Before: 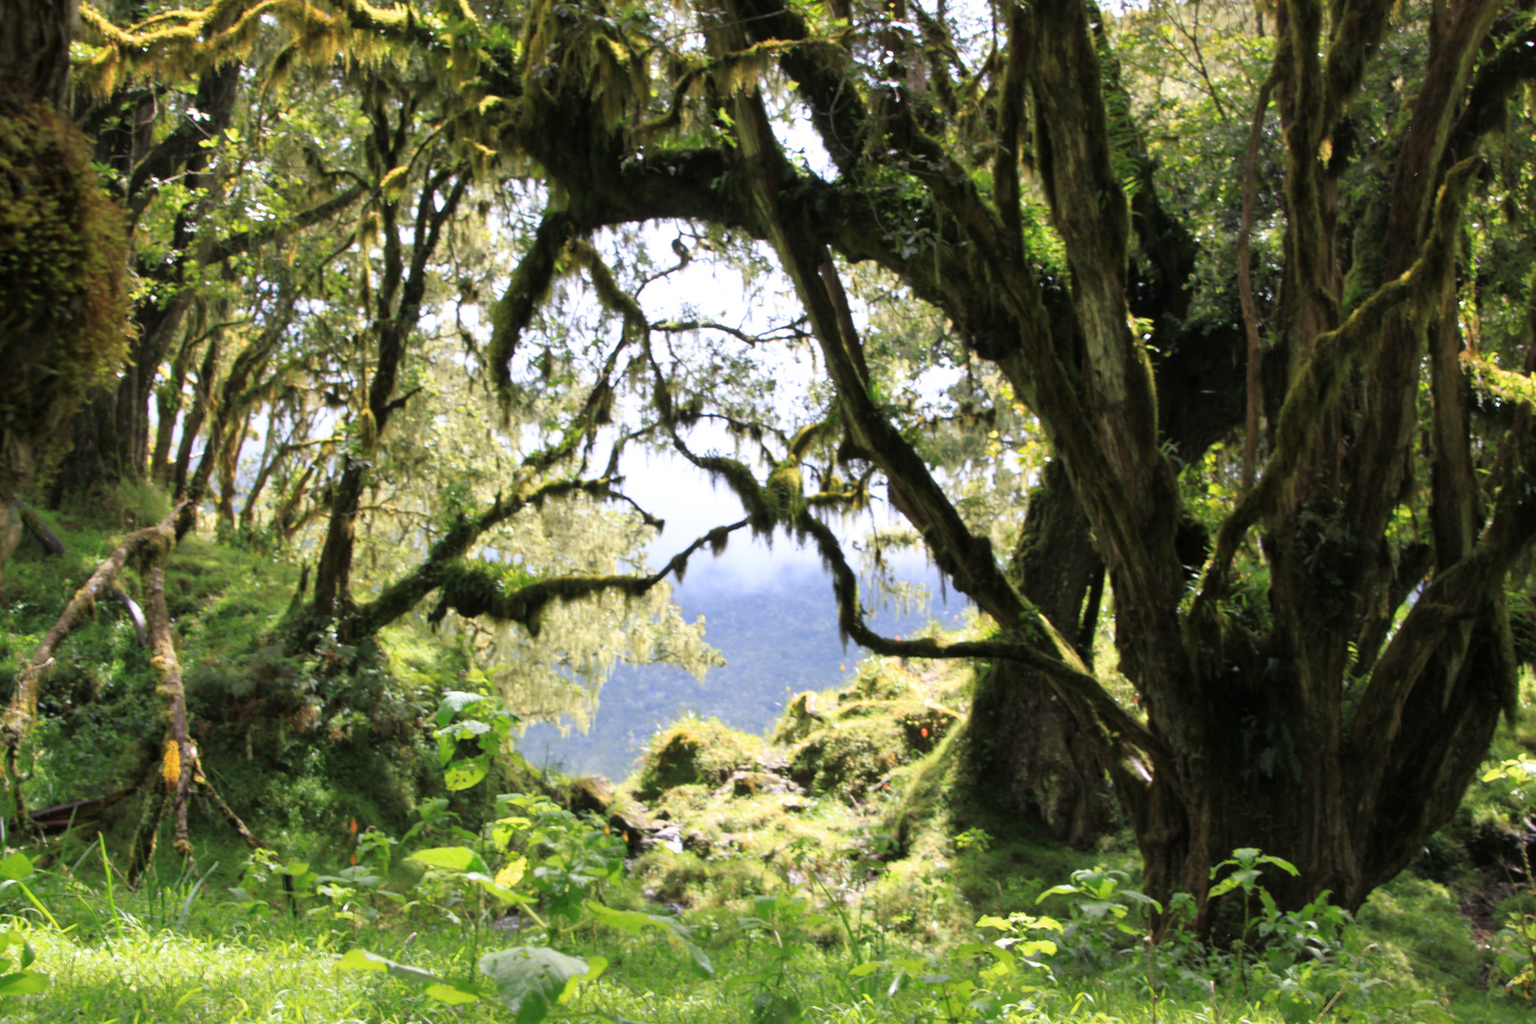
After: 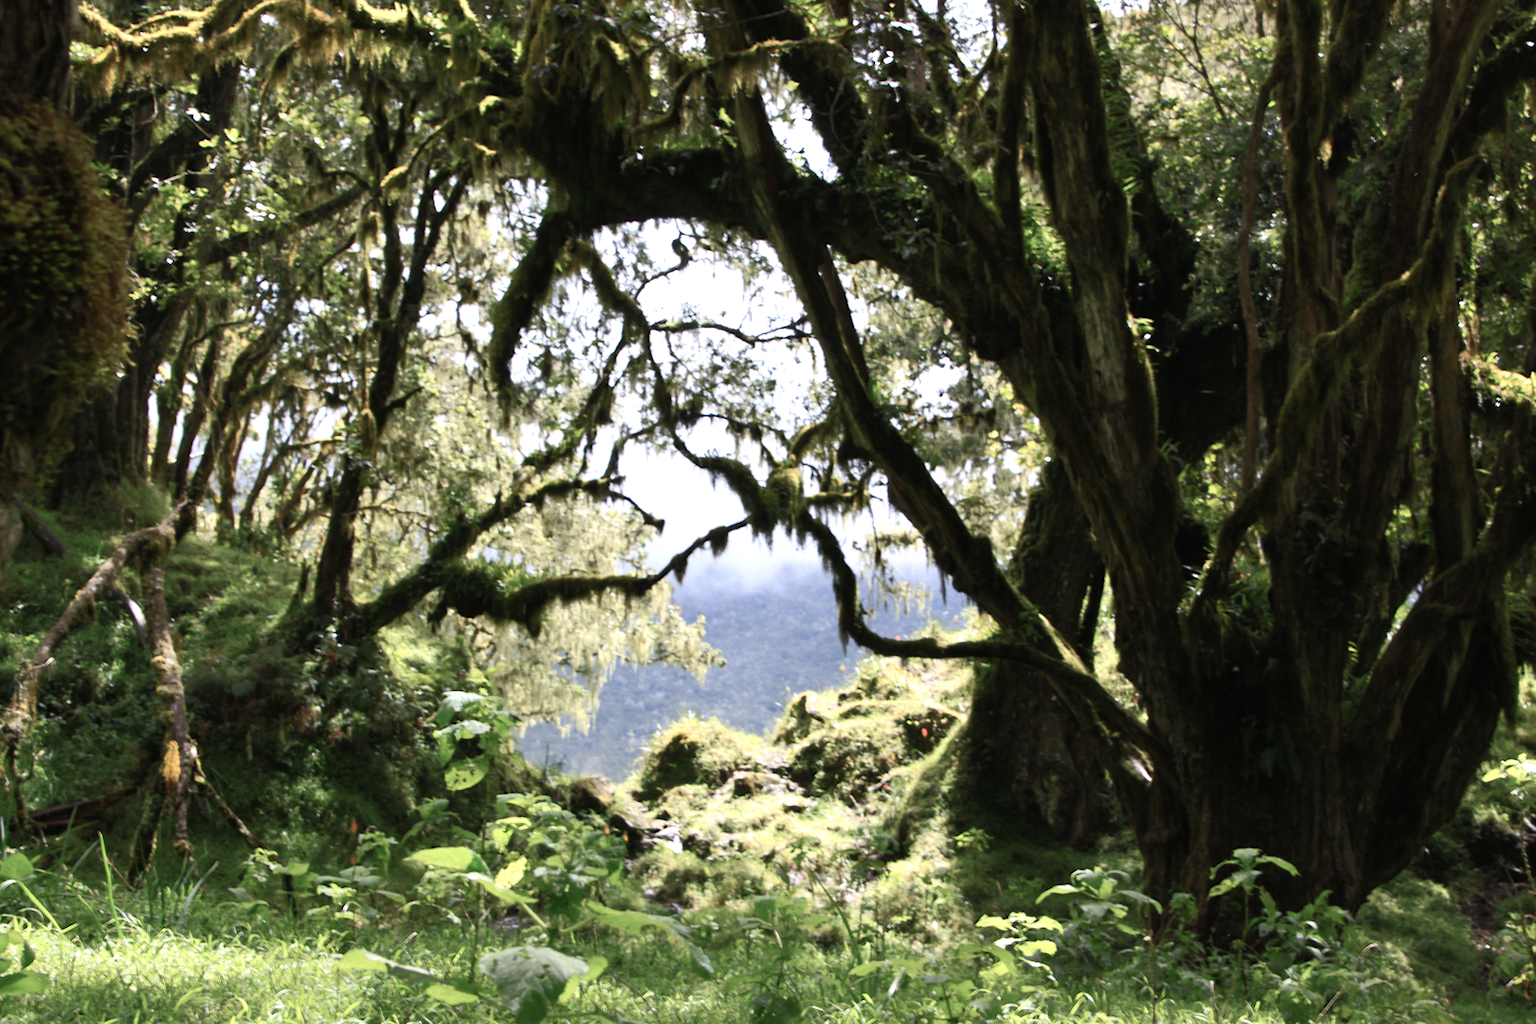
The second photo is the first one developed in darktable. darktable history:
color balance rgb: perceptual saturation grading › highlights -31.88%, perceptual saturation grading › mid-tones 5.8%, perceptual saturation grading › shadows 18.12%, perceptual brilliance grading › highlights 3.62%, perceptual brilliance grading › mid-tones -18.12%, perceptual brilliance grading › shadows -41.3%
exposure: black level correction -0.003, exposure 0.04 EV, compensate highlight preservation false
